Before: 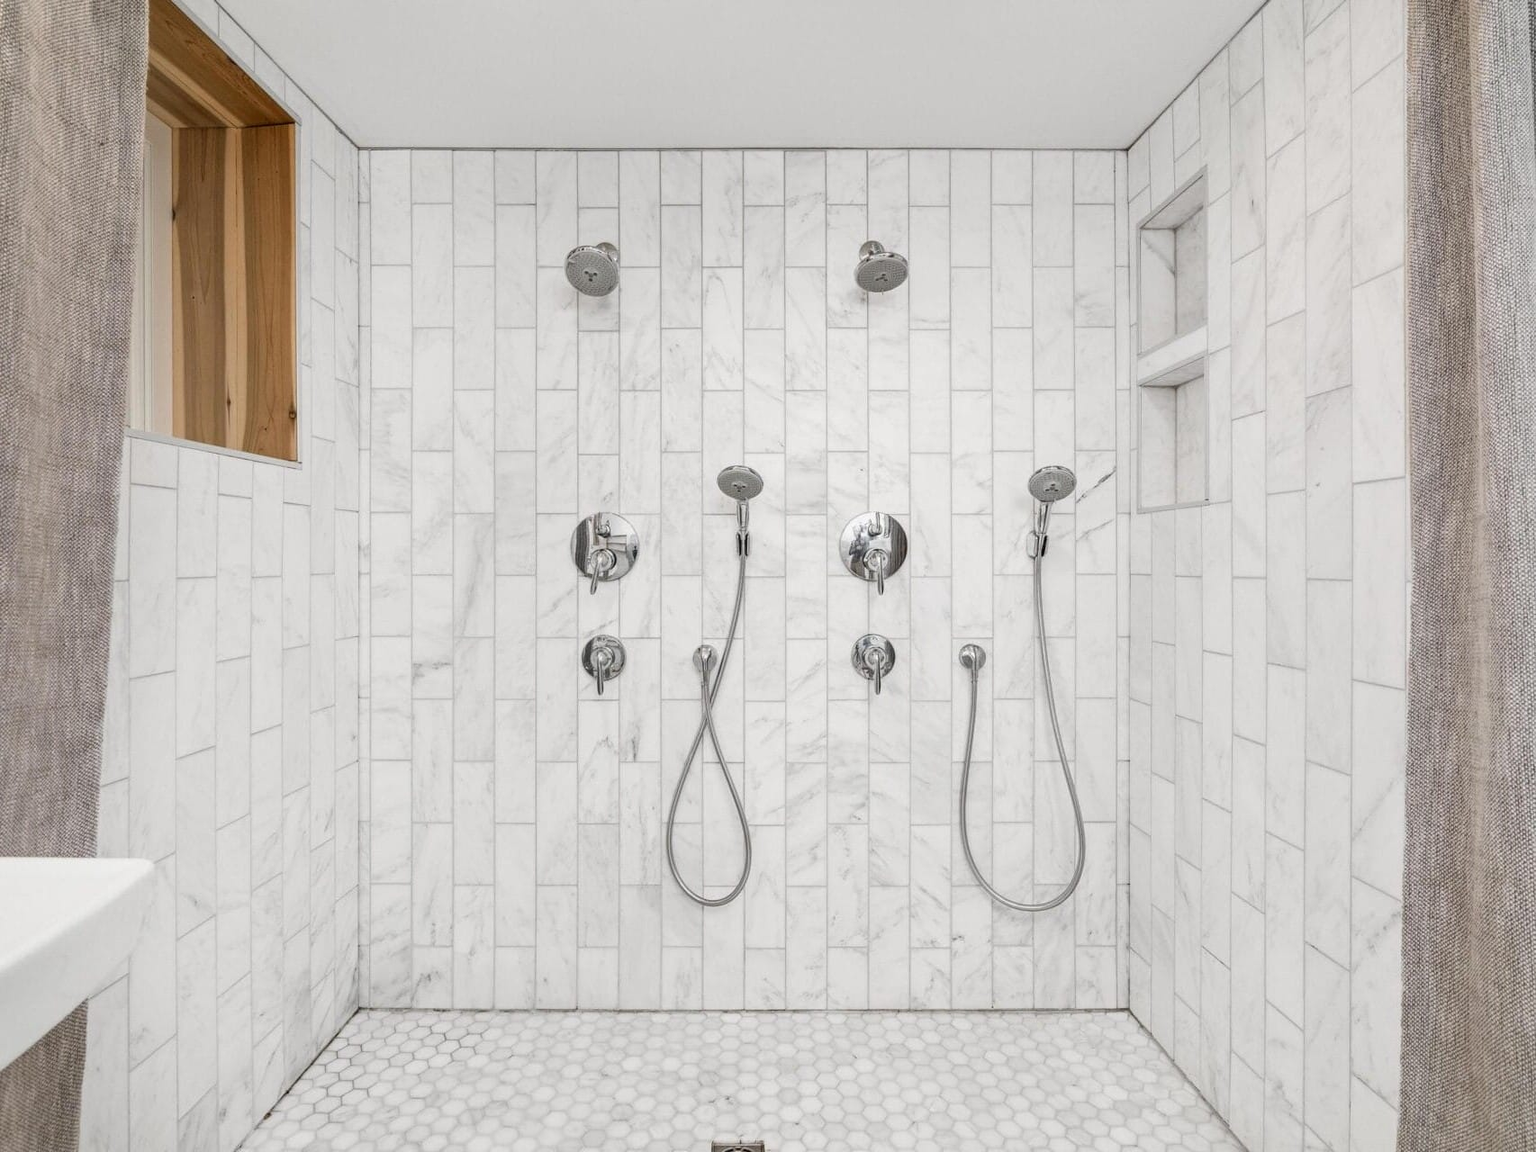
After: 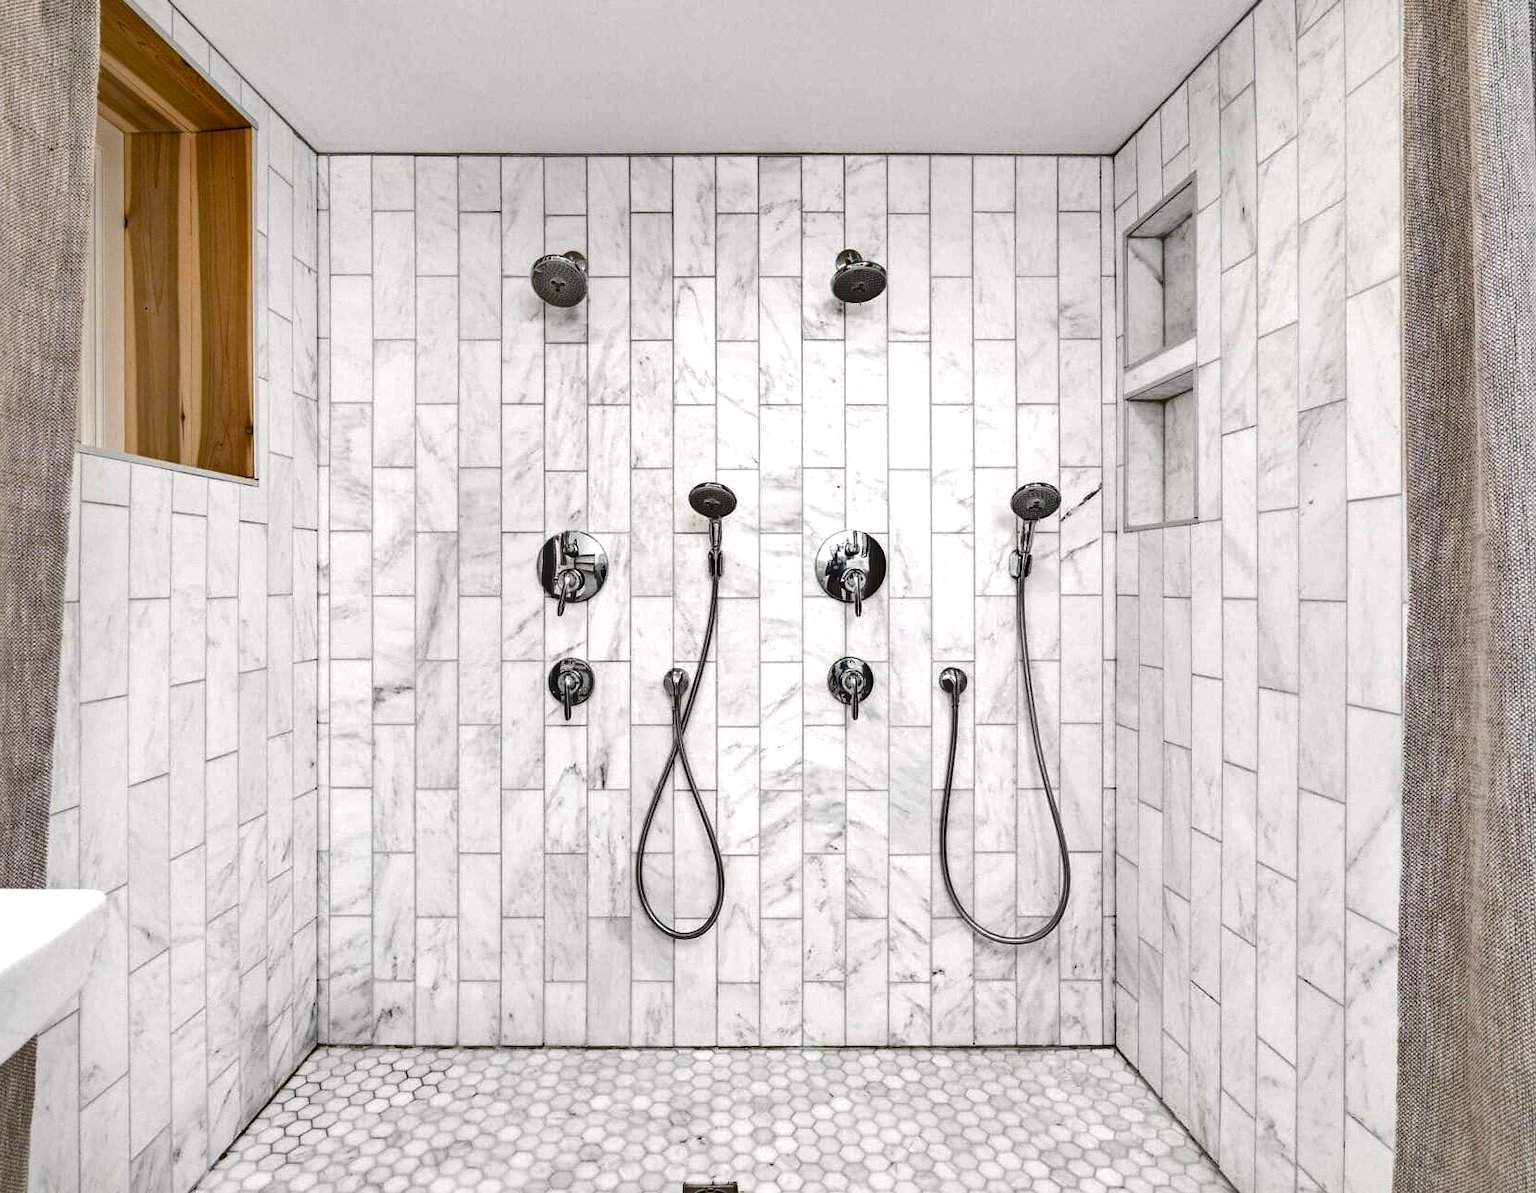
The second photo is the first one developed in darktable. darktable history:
crop and rotate: left 3.407%
shadows and highlights: soften with gaussian
color balance rgb: perceptual saturation grading › global saturation -0.026%, perceptual saturation grading › highlights -19.886%, perceptual saturation grading › shadows 20.162%, perceptual brilliance grading › highlights 10.19%, perceptual brilliance grading › mid-tones 5.171%, global vibrance 14.385%
haze removal: strength 0.286, distance 0.256, compatibility mode true, adaptive false
